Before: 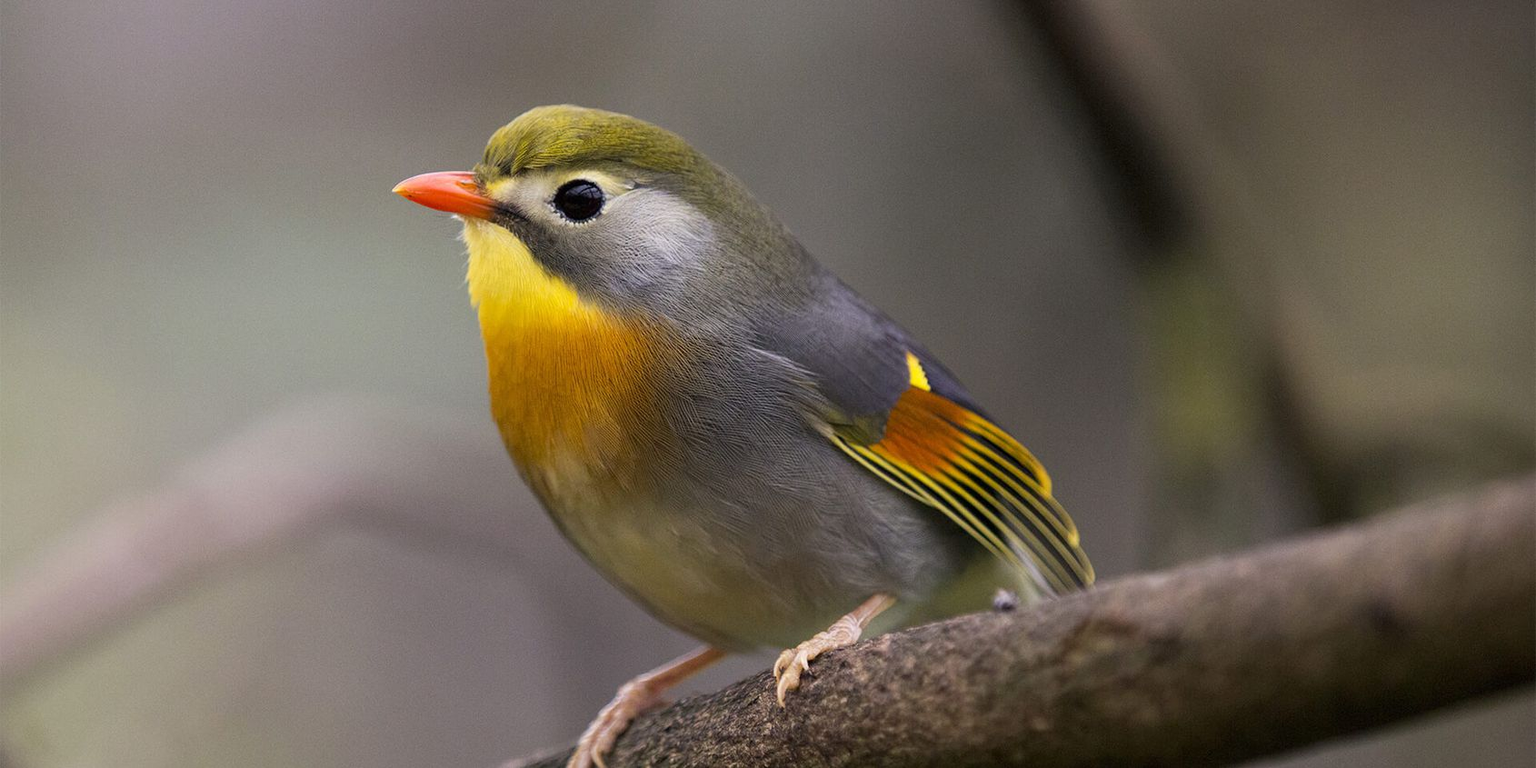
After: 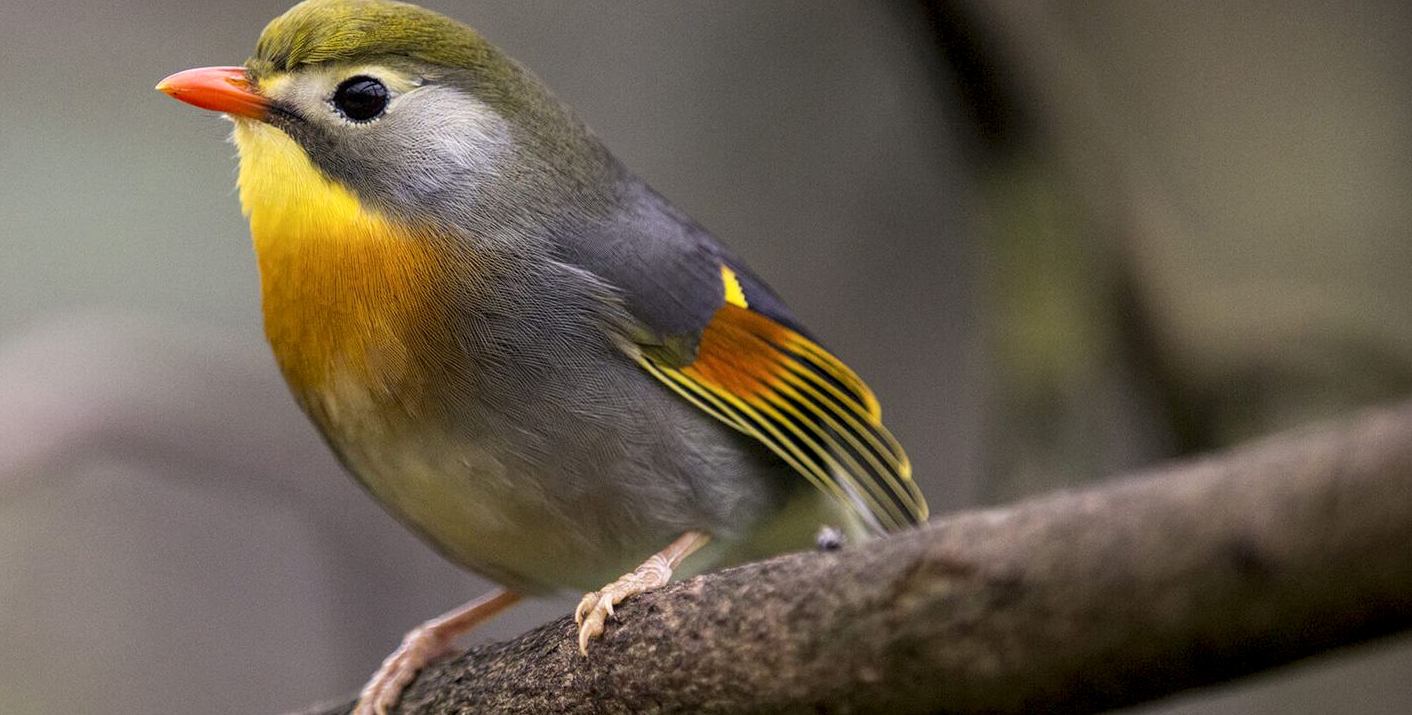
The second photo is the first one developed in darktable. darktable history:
local contrast: detail 130%
crop: left 16.341%, top 14.54%
